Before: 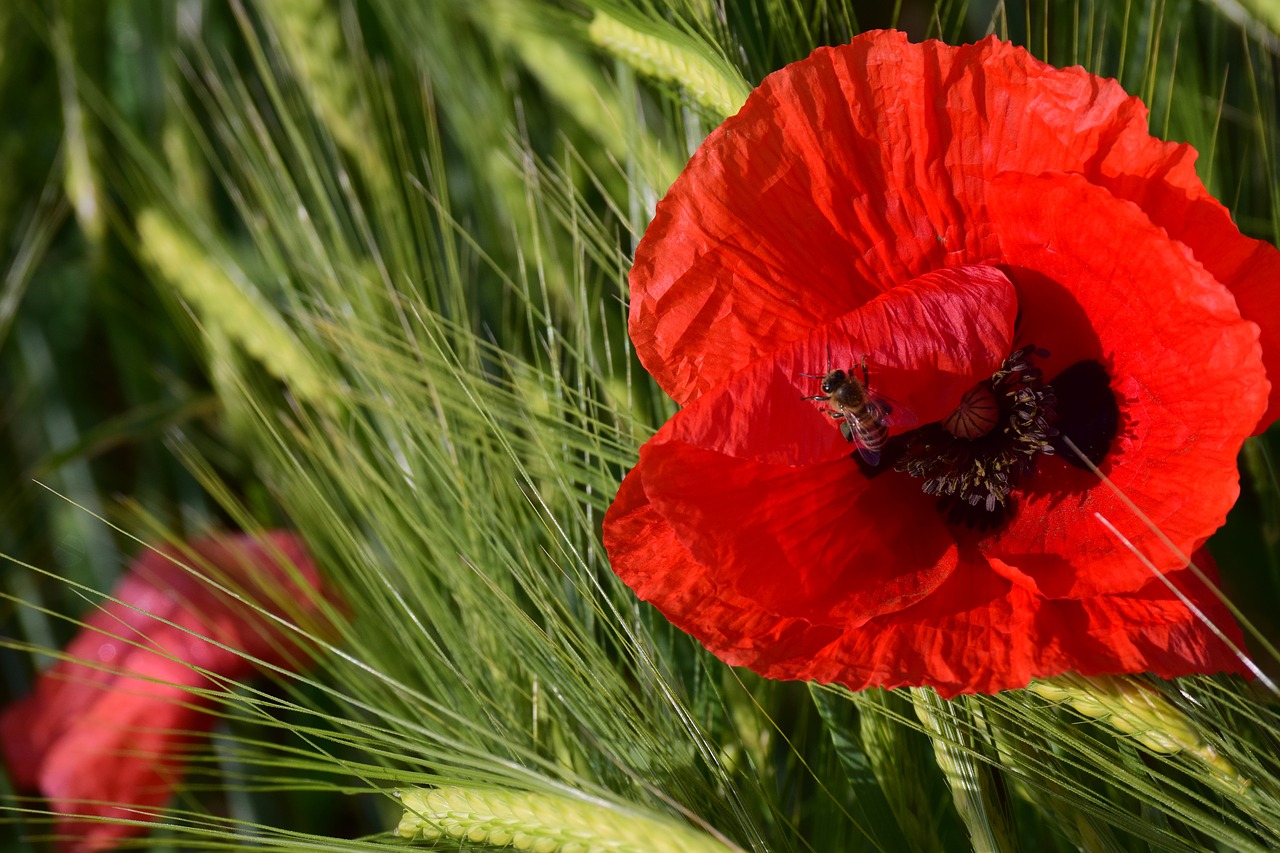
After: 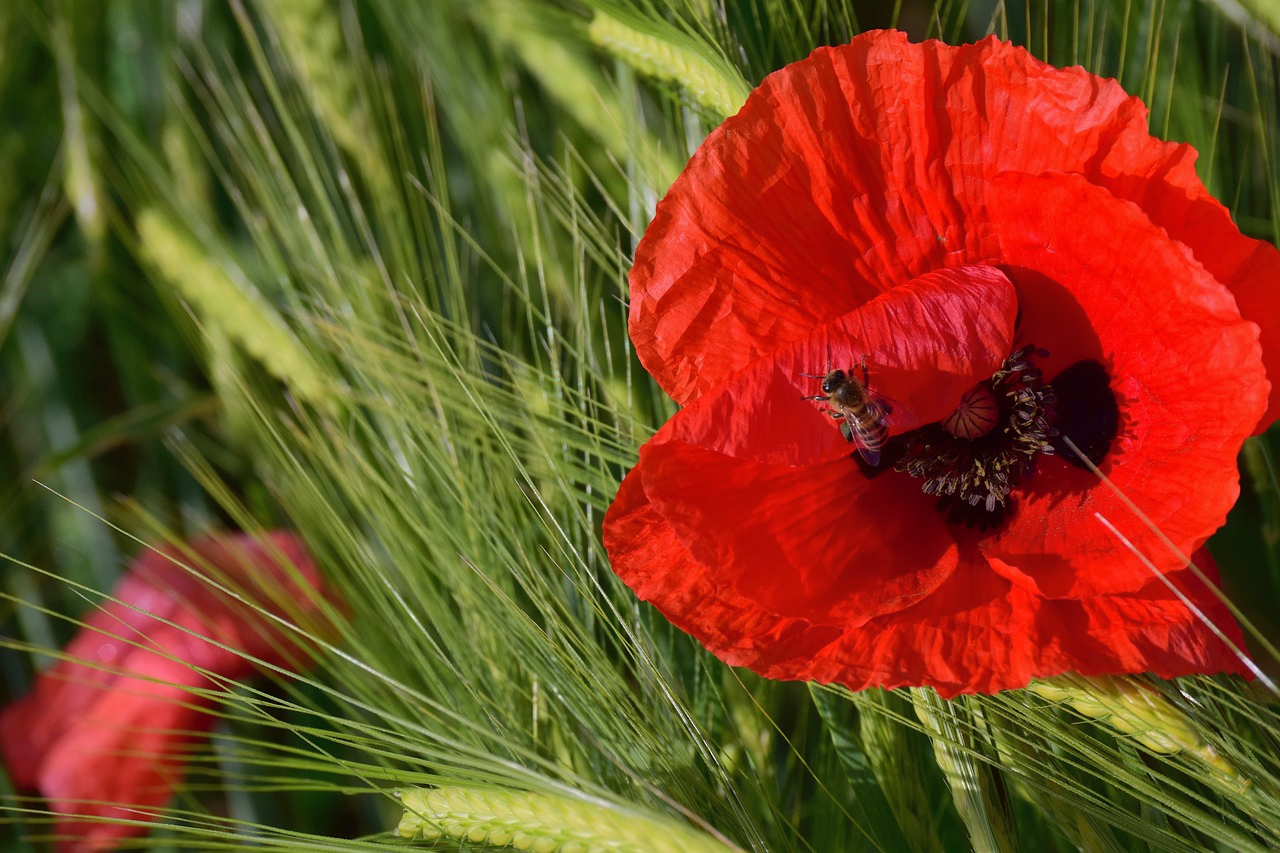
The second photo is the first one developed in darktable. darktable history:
white balance: red 0.988, blue 1.017
shadows and highlights: on, module defaults
